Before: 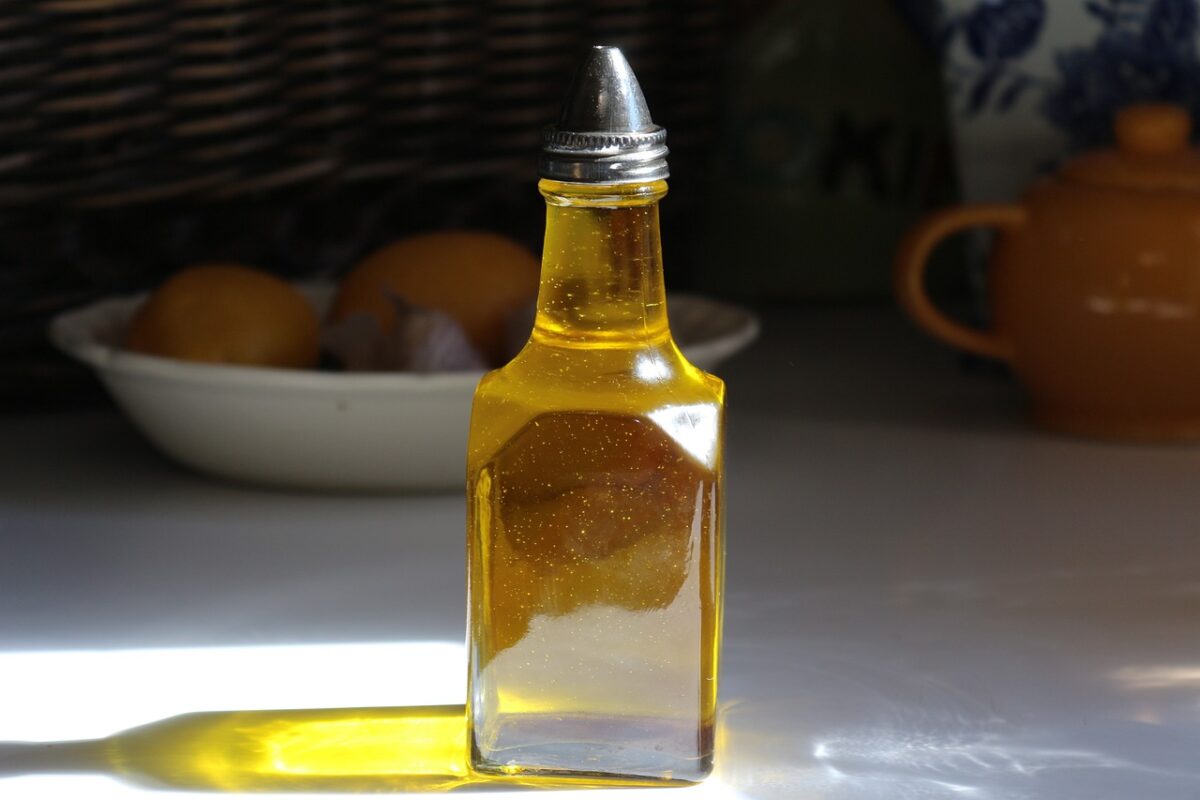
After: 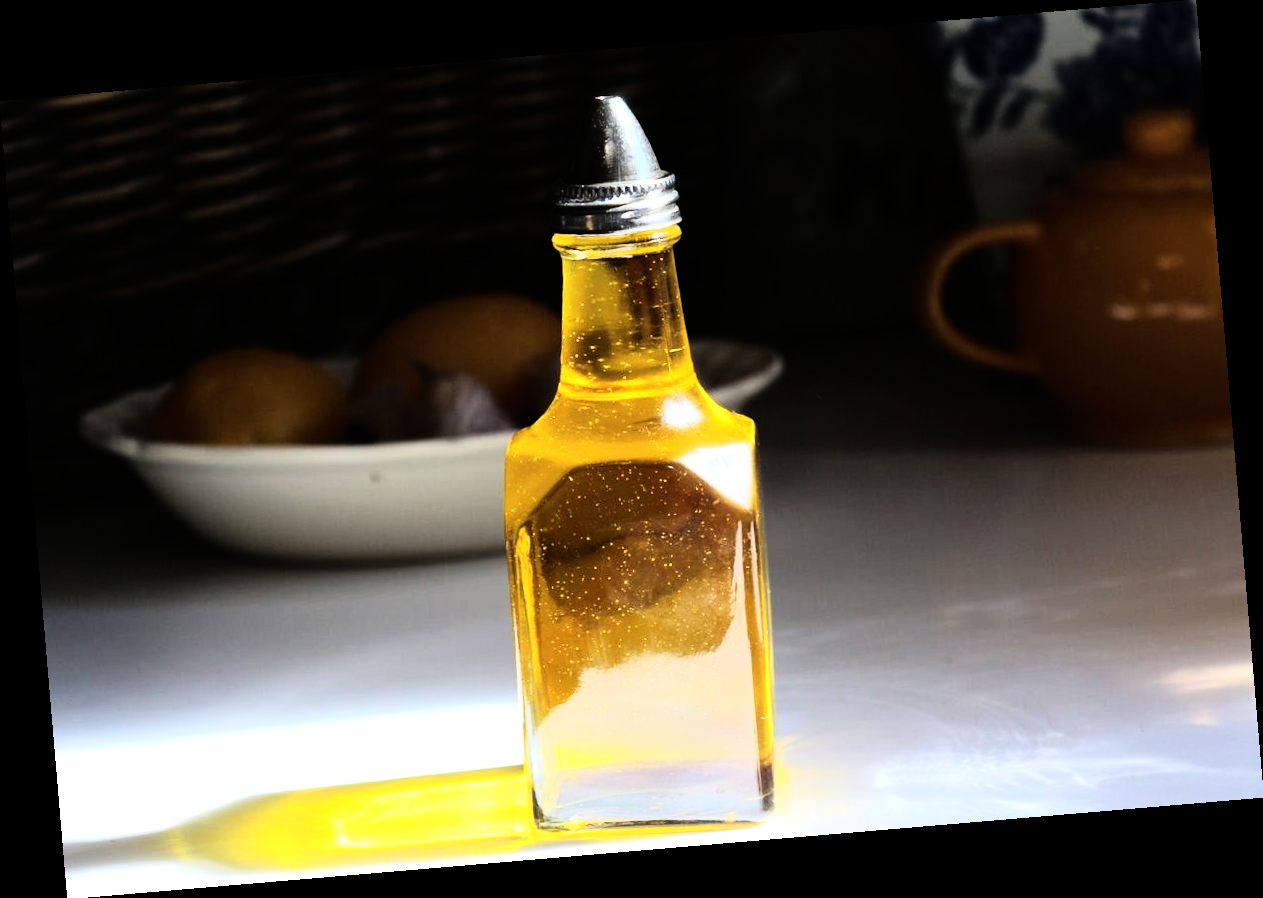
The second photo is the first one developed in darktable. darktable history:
rgb curve: curves: ch0 [(0, 0) (0.21, 0.15) (0.24, 0.21) (0.5, 0.75) (0.75, 0.96) (0.89, 0.99) (1, 1)]; ch1 [(0, 0.02) (0.21, 0.13) (0.25, 0.2) (0.5, 0.67) (0.75, 0.9) (0.89, 0.97) (1, 1)]; ch2 [(0, 0.02) (0.21, 0.13) (0.25, 0.2) (0.5, 0.67) (0.75, 0.9) (0.89, 0.97) (1, 1)], compensate middle gray true
rotate and perspective: rotation -4.86°, automatic cropping off
